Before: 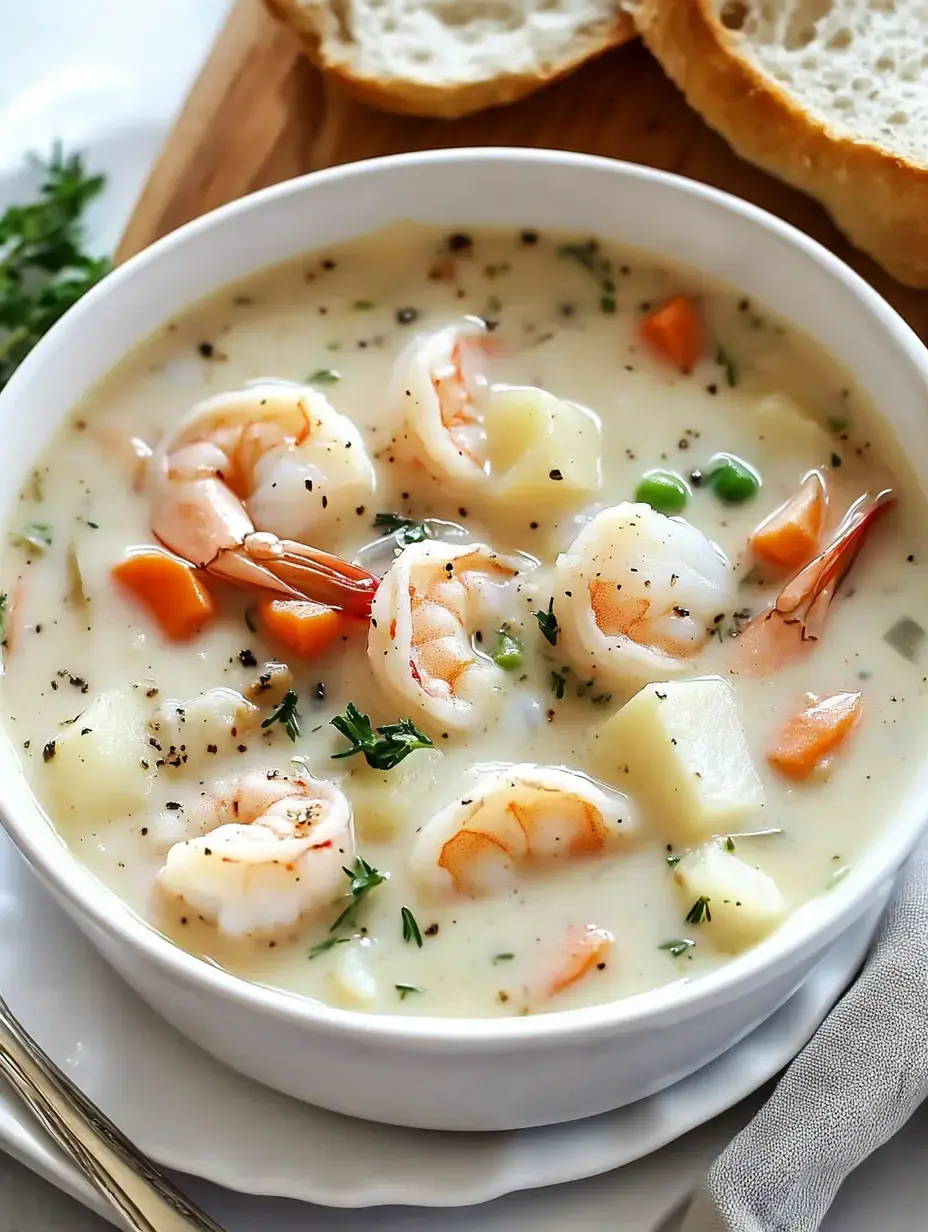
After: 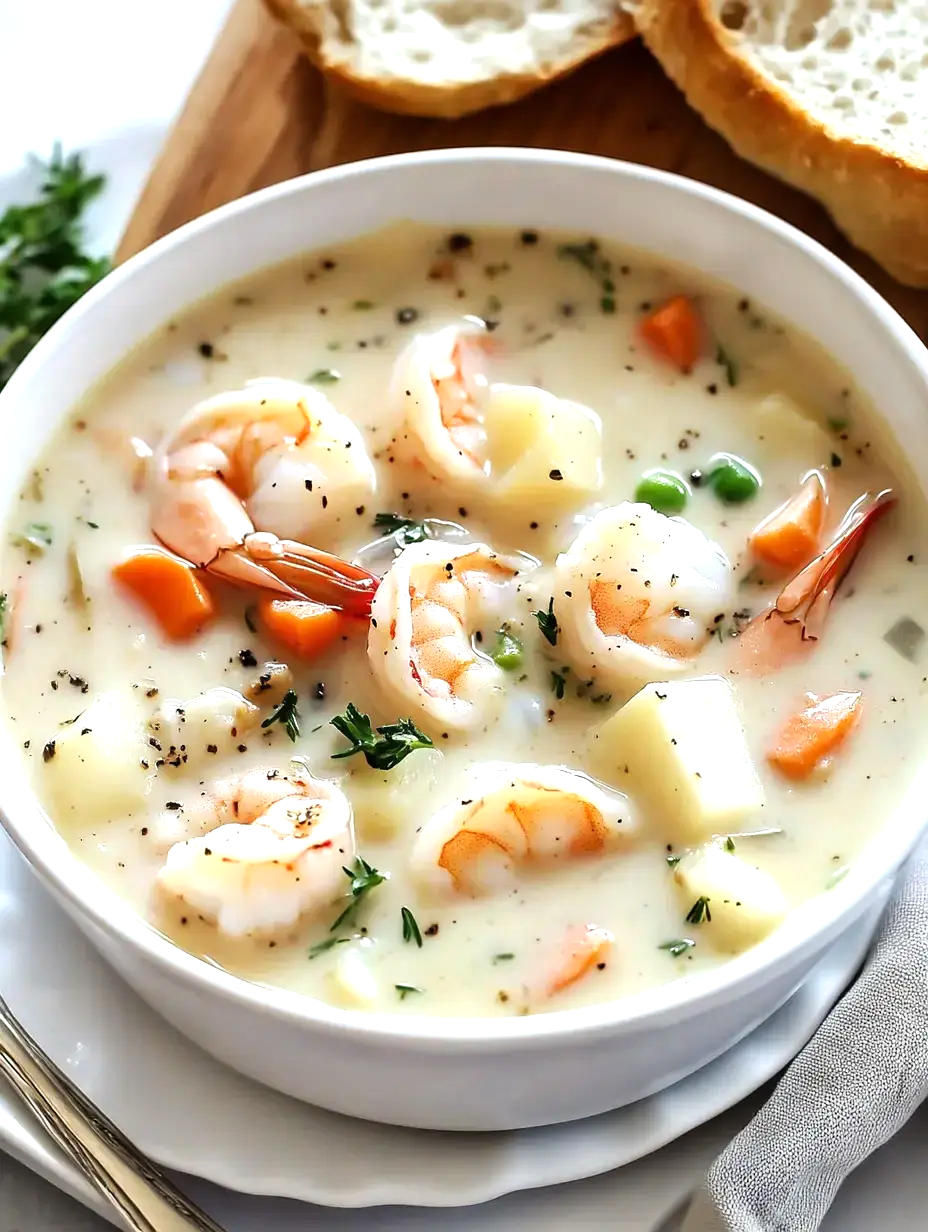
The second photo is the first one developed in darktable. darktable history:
tone equalizer: -8 EV -0.391 EV, -7 EV -0.394 EV, -6 EV -0.308 EV, -5 EV -0.23 EV, -3 EV 0.189 EV, -2 EV 0.344 EV, -1 EV 0.381 EV, +0 EV 0.441 EV, mask exposure compensation -0.487 EV
